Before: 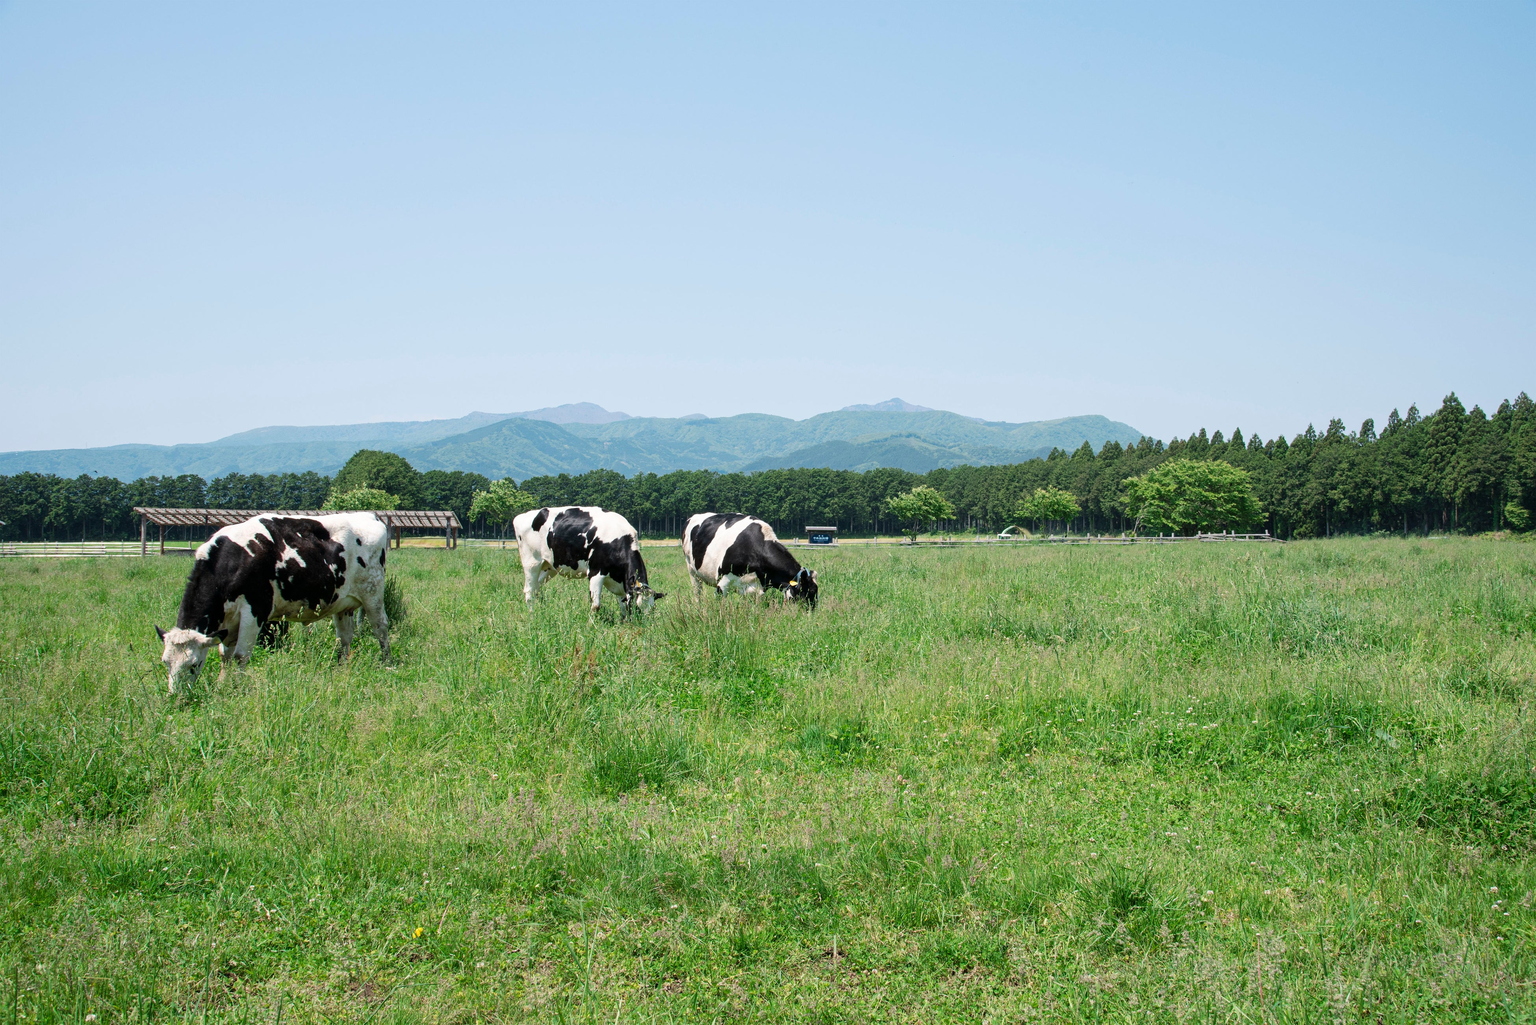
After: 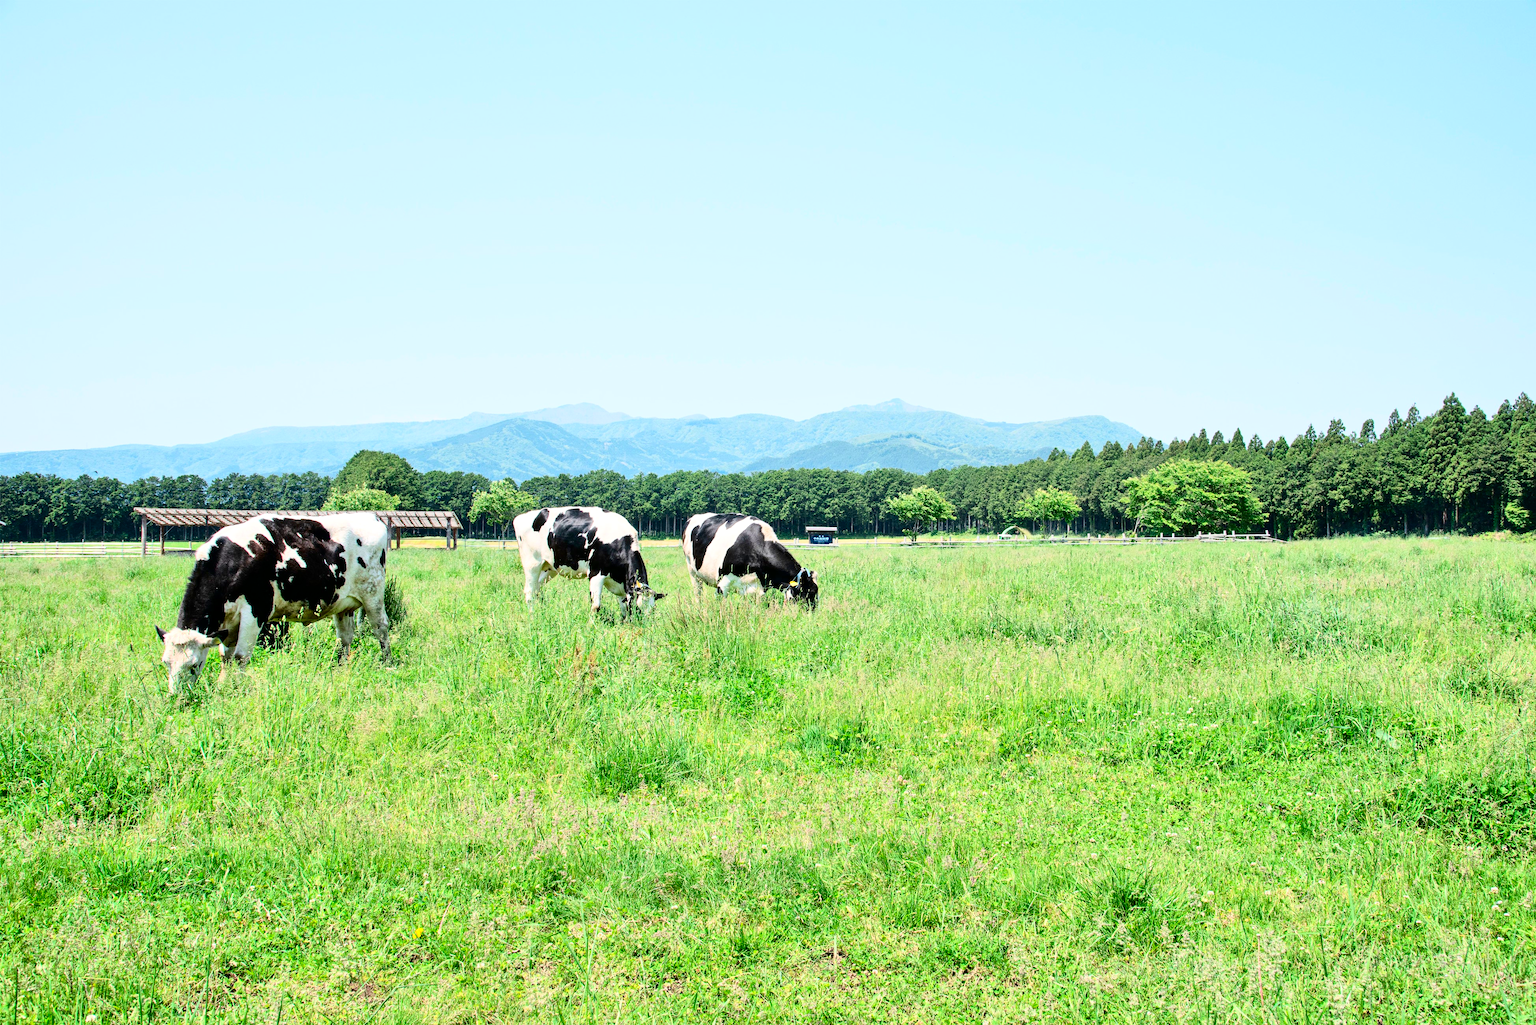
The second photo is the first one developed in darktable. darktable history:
tone equalizer: -7 EV 0.15 EV, -6 EV 0.6 EV, -5 EV 1.15 EV, -4 EV 1.33 EV, -3 EV 1.15 EV, -2 EV 0.6 EV, -1 EV 0.15 EV, mask exposure compensation -0.5 EV
contrast brightness saturation: contrast 0.4, brightness 0.05, saturation 0.25
